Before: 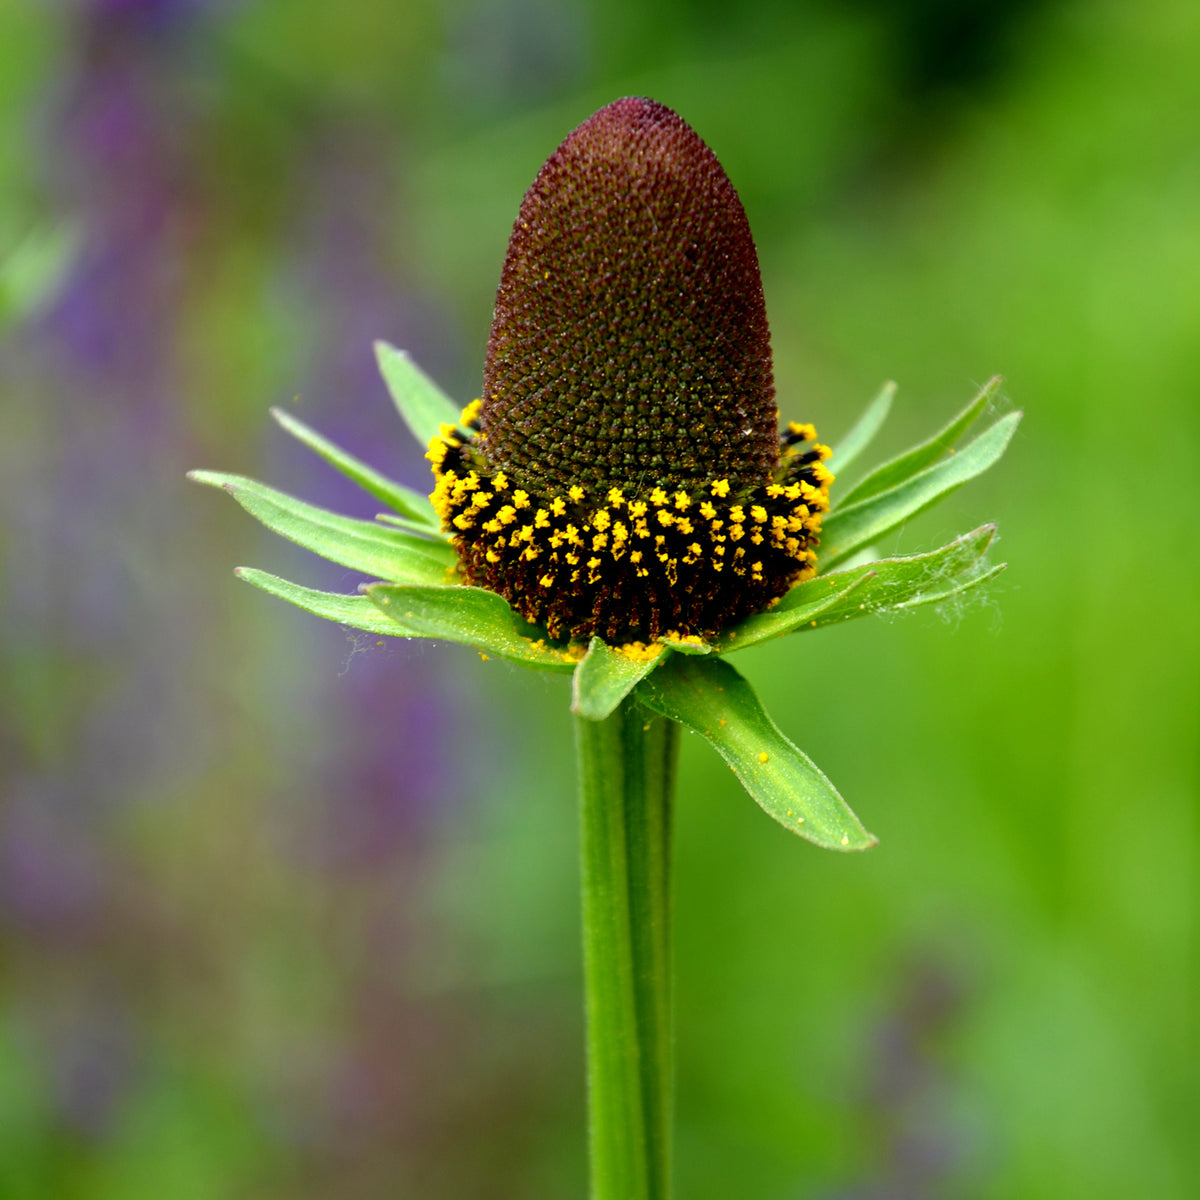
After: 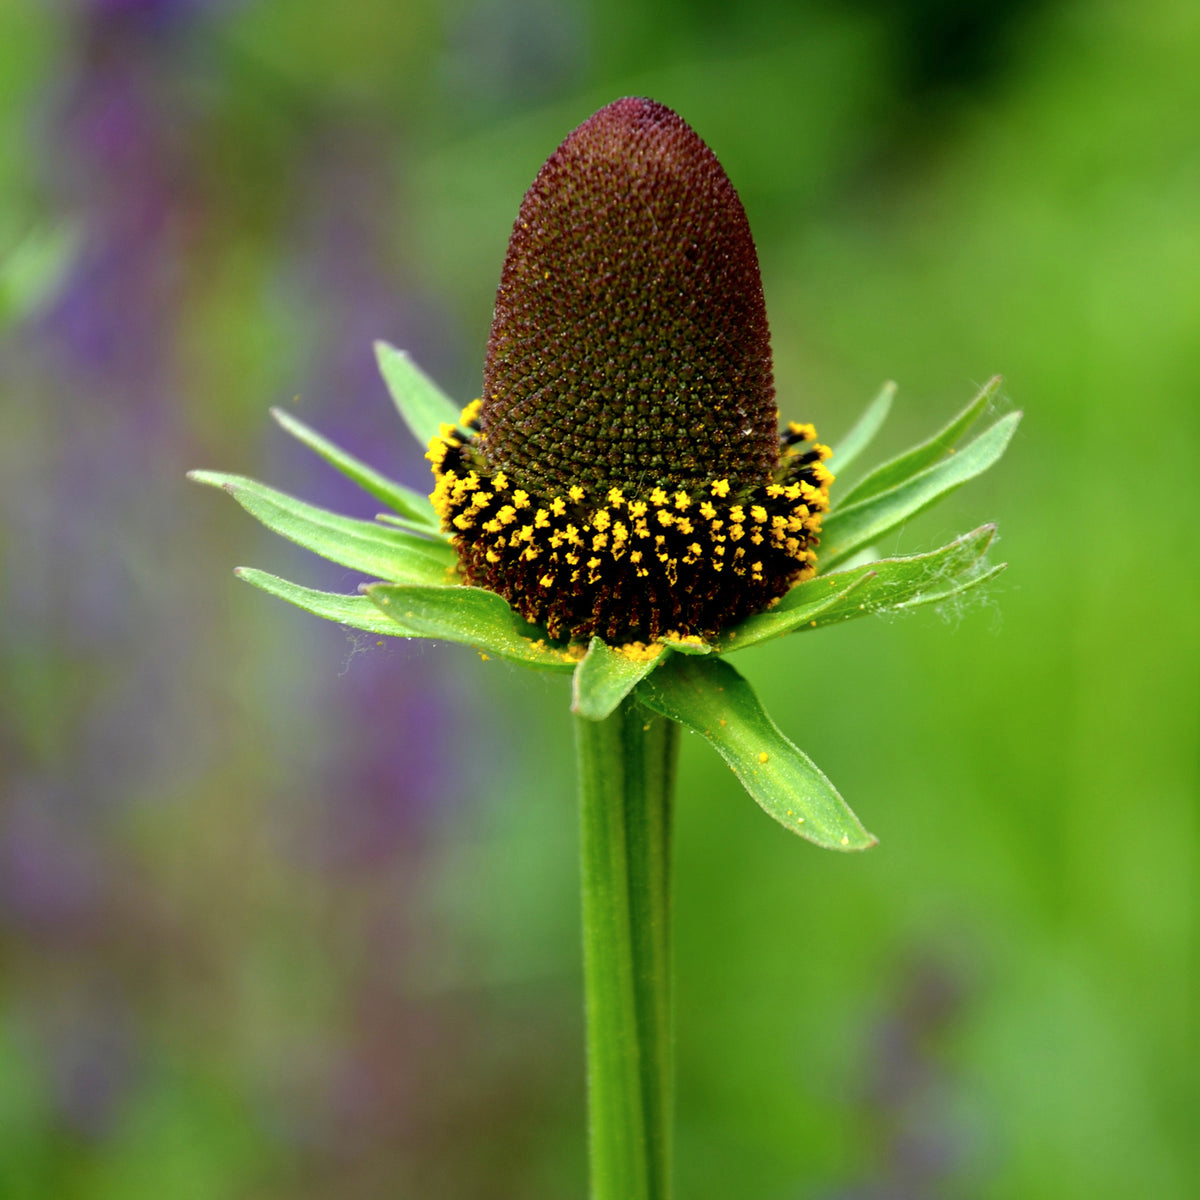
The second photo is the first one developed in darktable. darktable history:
white balance: emerald 1
color balance rgb: linear chroma grading › global chroma 1.5%, linear chroma grading › mid-tones -1%, perceptual saturation grading › global saturation -3%, perceptual saturation grading › shadows -2%
